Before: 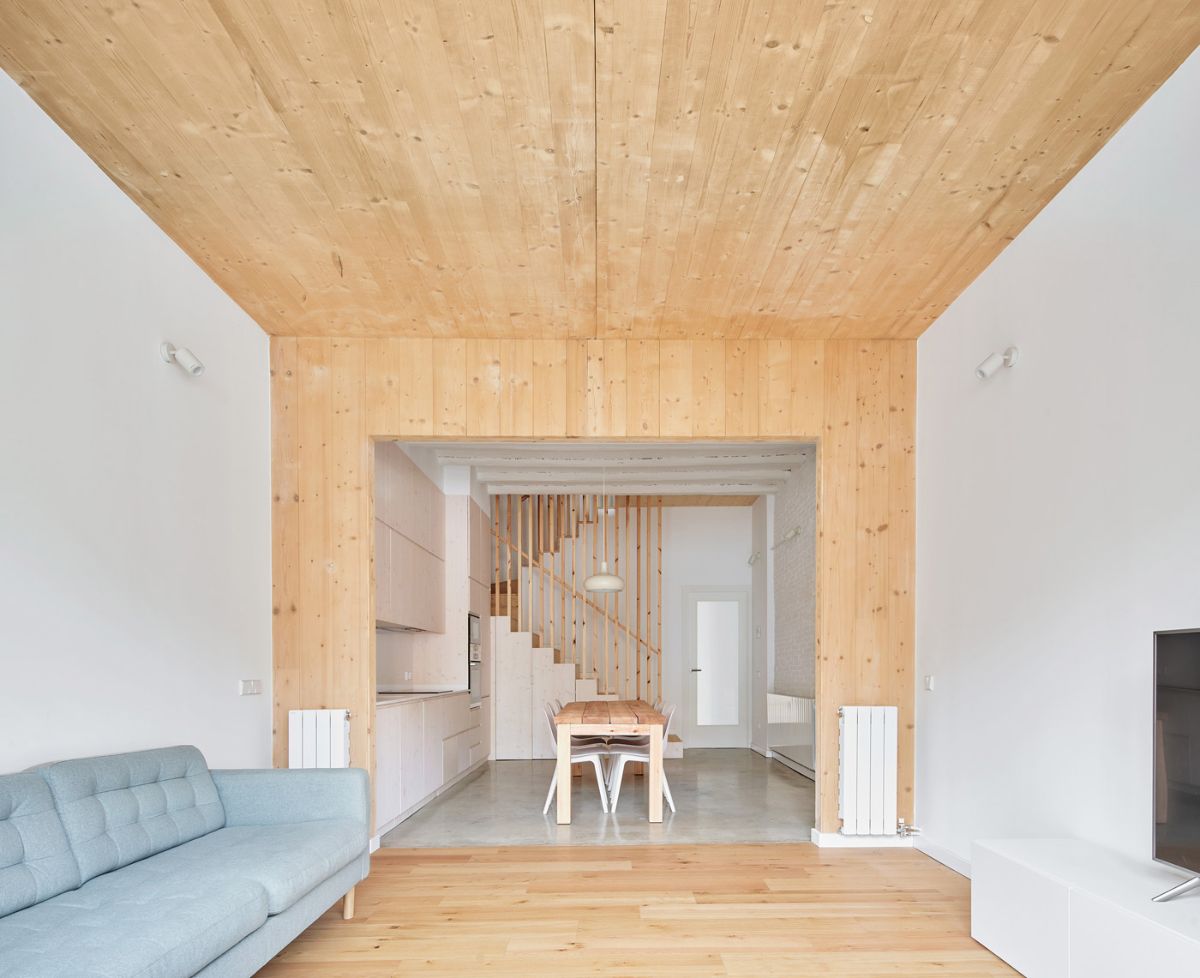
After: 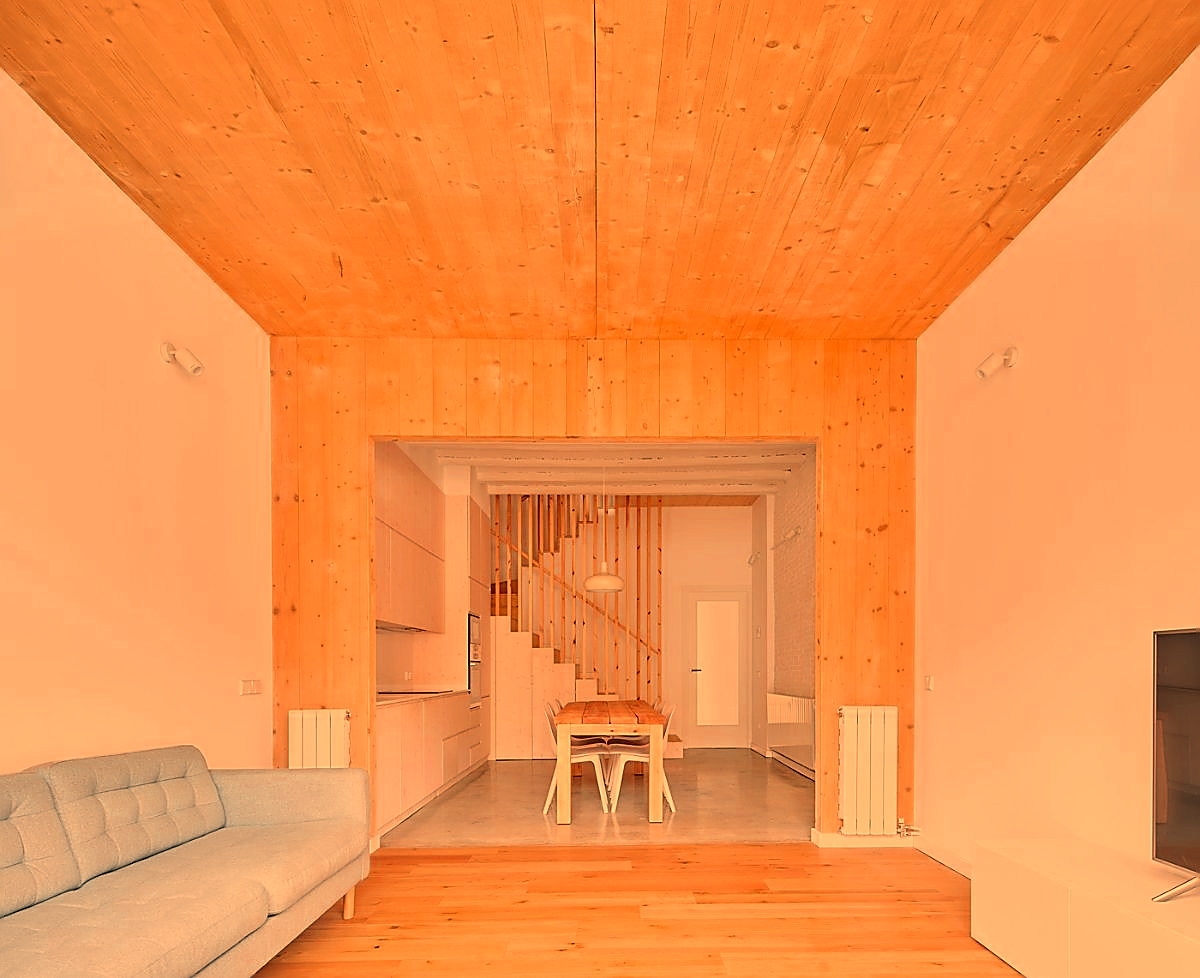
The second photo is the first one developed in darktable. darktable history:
contrast brightness saturation: contrast 0.04, saturation 0.16
sharpen: radius 1.4, amount 1.25, threshold 0.7
color zones: curves: ch0 [(0, 0.5) (0.125, 0.4) (0.25, 0.5) (0.375, 0.4) (0.5, 0.4) (0.625, 0.6) (0.75, 0.6) (0.875, 0.5)]; ch1 [(0, 0.35) (0.125, 0.45) (0.25, 0.35) (0.375, 0.35) (0.5, 0.35) (0.625, 0.35) (0.75, 0.45) (0.875, 0.35)]; ch2 [(0, 0.6) (0.125, 0.5) (0.25, 0.5) (0.375, 0.6) (0.5, 0.6) (0.625, 0.5) (0.75, 0.5) (0.875, 0.5)]
white balance: red 1.467, blue 0.684
